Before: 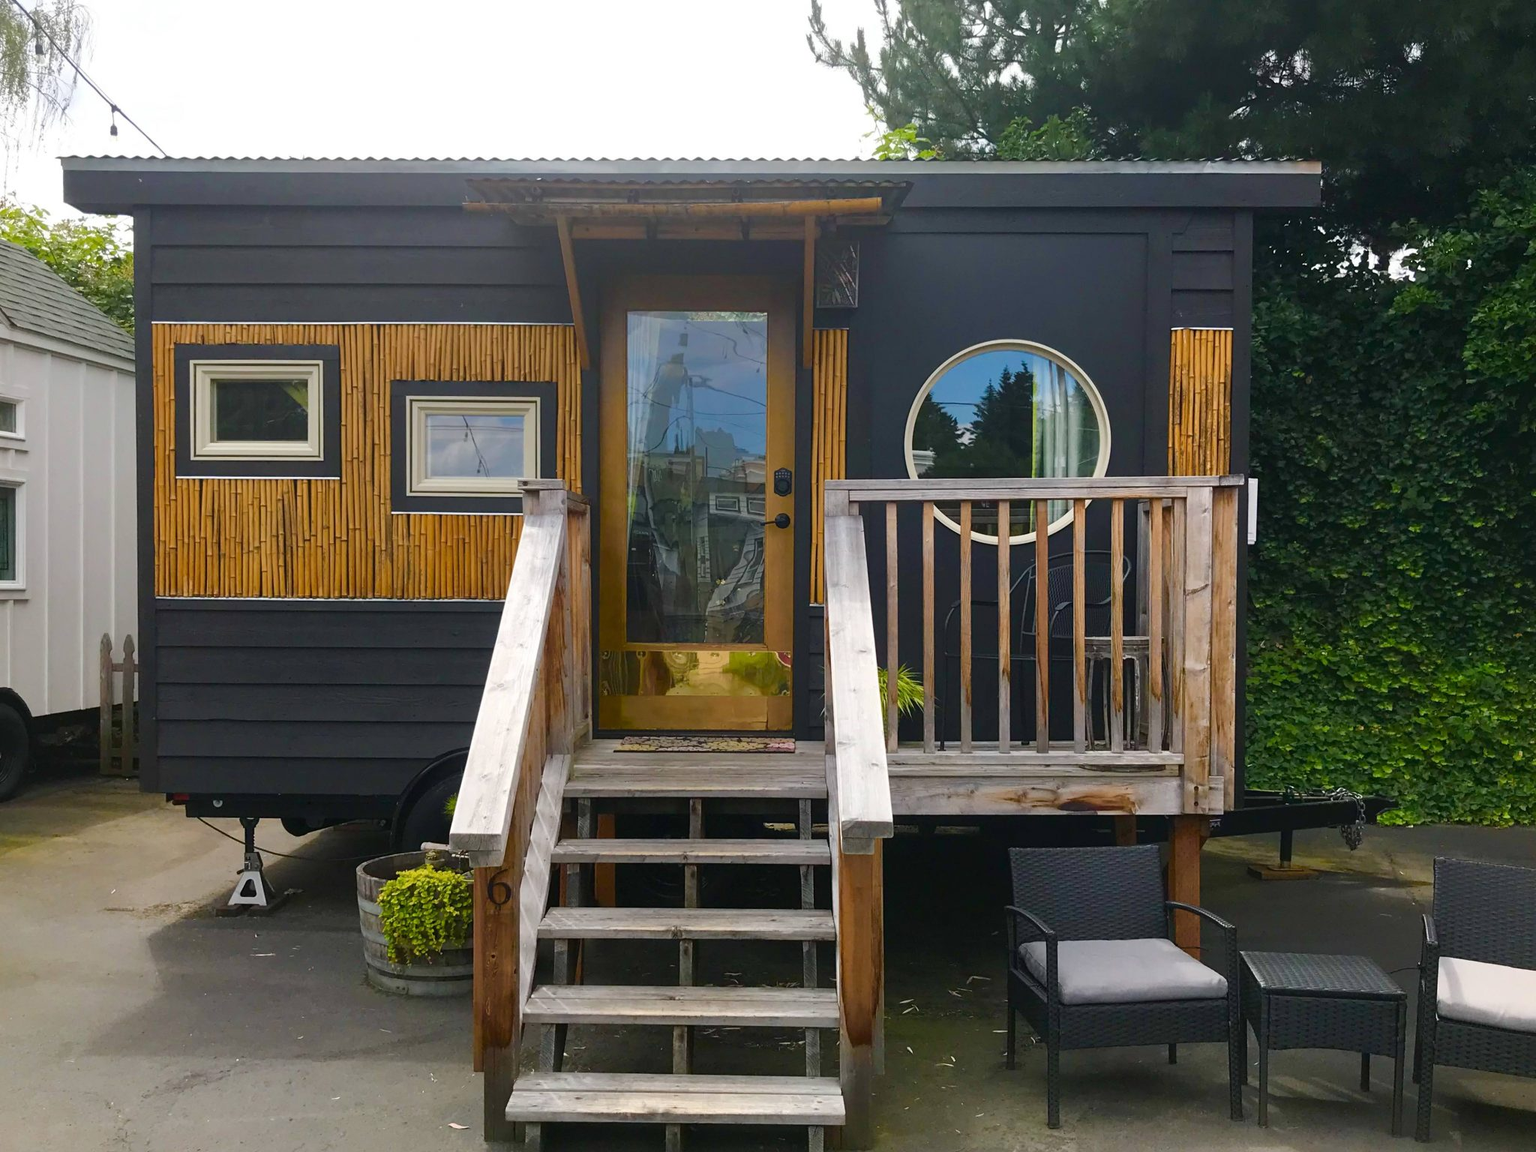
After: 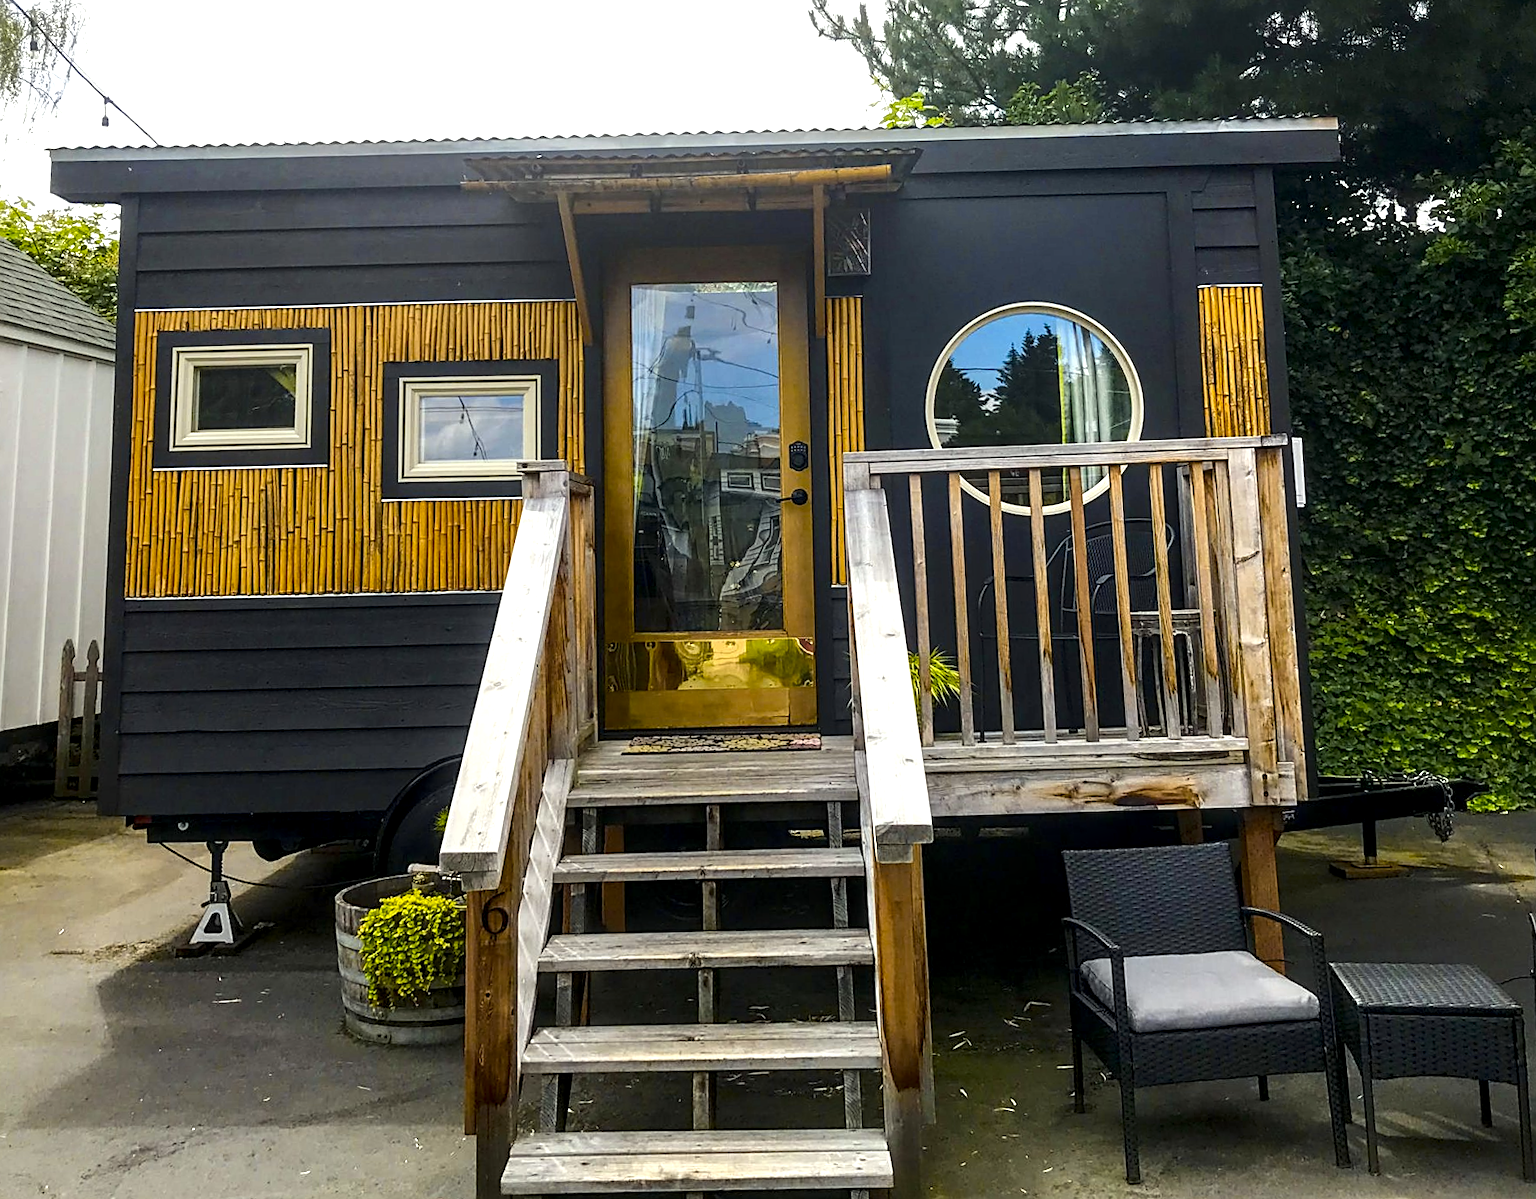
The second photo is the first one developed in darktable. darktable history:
tone equalizer: -8 EV -0.417 EV, -7 EV -0.389 EV, -6 EV -0.333 EV, -5 EV -0.222 EV, -3 EV 0.222 EV, -2 EV 0.333 EV, -1 EV 0.389 EV, +0 EV 0.417 EV, edges refinement/feathering 500, mask exposure compensation -1.57 EV, preserve details no
color balance: output saturation 110%
rotate and perspective: rotation -1.68°, lens shift (vertical) -0.146, crop left 0.049, crop right 0.912, crop top 0.032, crop bottom 0.96
sharpen: on, module defaults
color correction: highlights a* -2.68, highlights b* 2.57
local contrast: detail 154%
color contrast: green-magenta contrast 0.8, blue-yellow contrast 1.1, unbound 0
